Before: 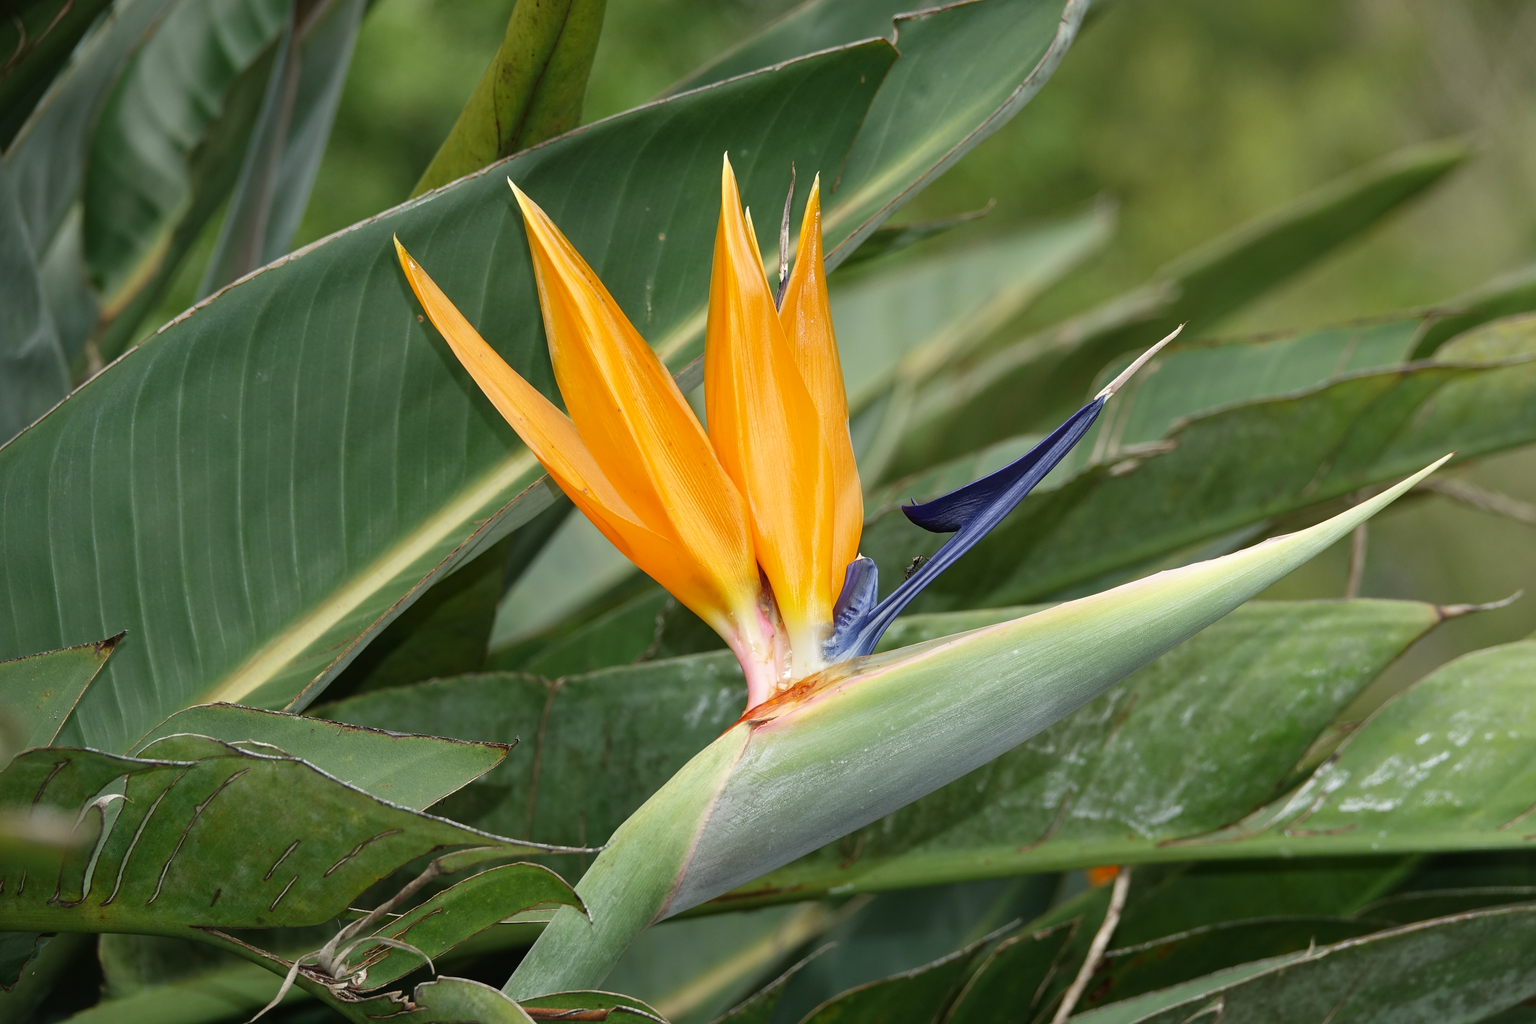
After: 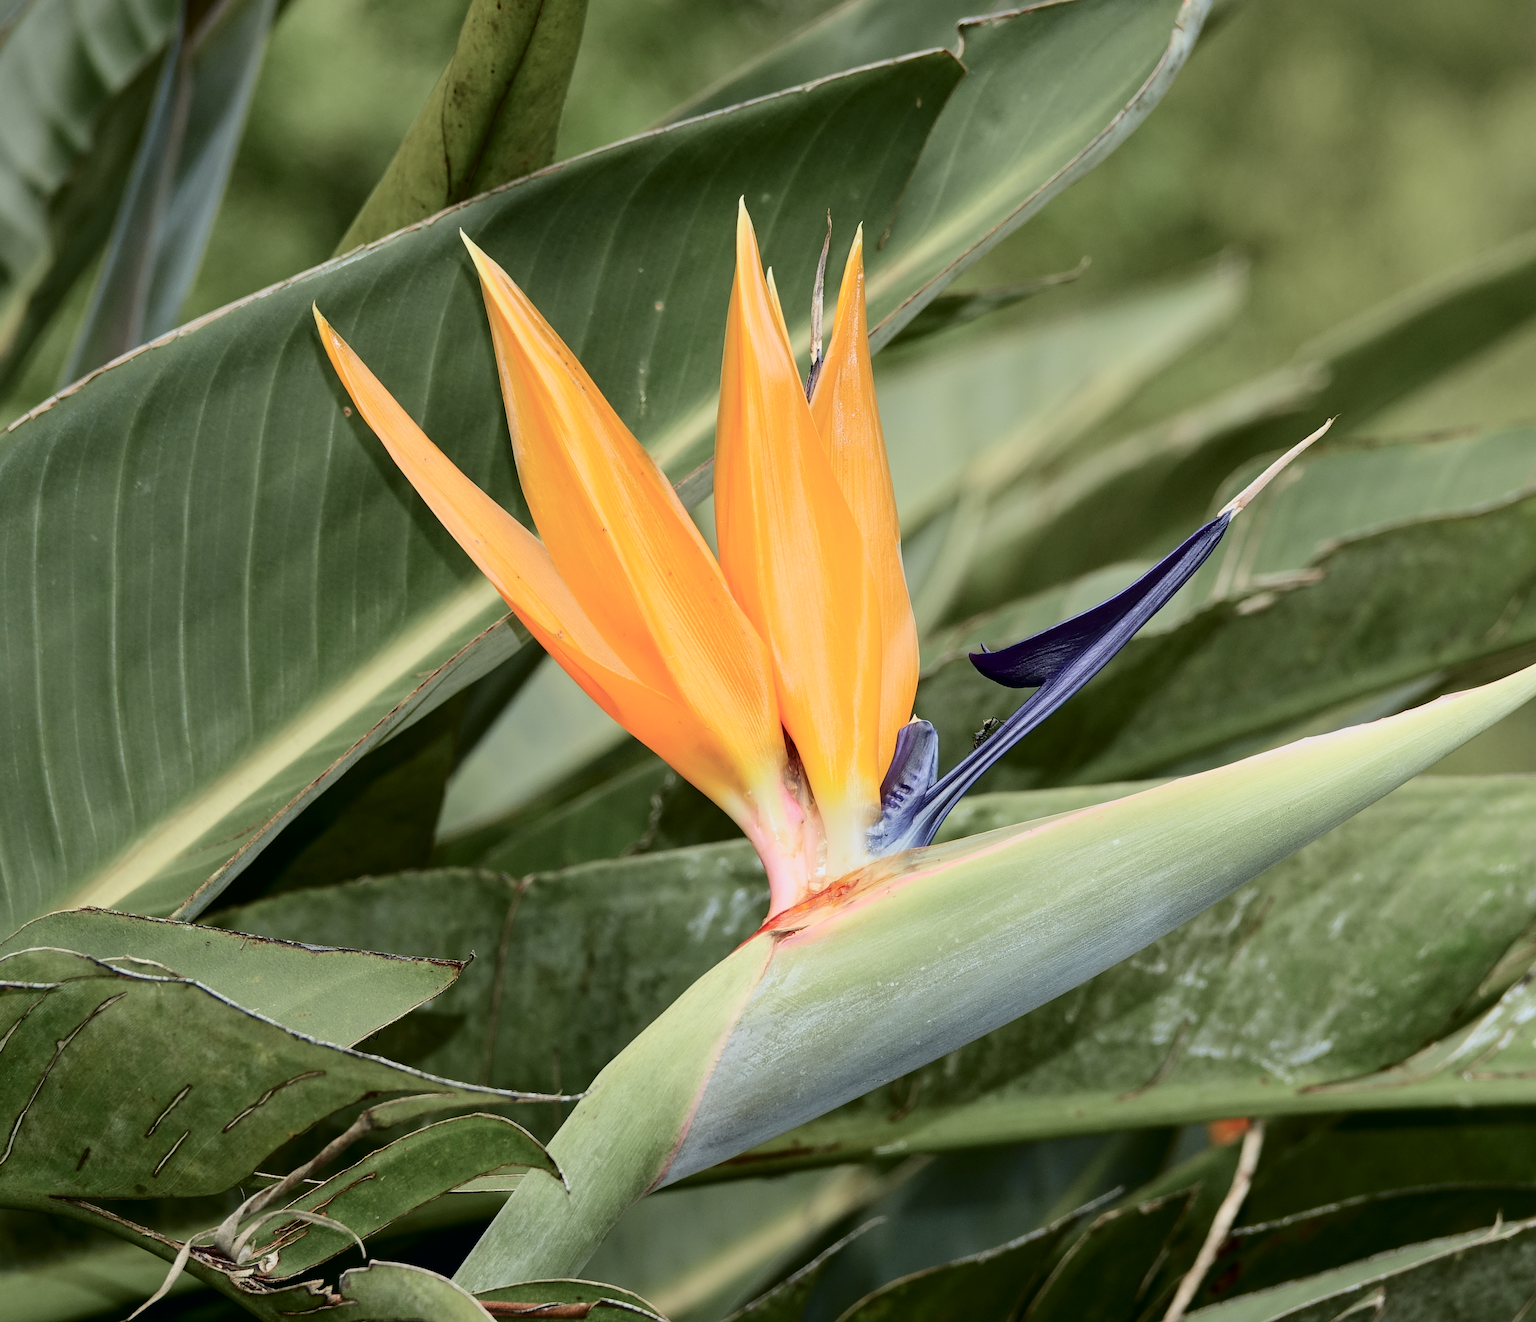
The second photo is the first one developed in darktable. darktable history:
tone curve: curves: ch0 [(0, 0) (0.049, 0.01) (0.154, 0.081) (0.491, 0.56) (0.739, 0.794) (0.992, 0.937)]; ch1 [(0, 0) (0.172, 0.123) (0.317, 0.272) (0.401, 0.422) (0.499, 0.497) (0.531, 0.54) (0.615, 0.603) (0.741, 0.783) (1, 1)]; ch2 [(0, 0) (0.411, 0.424) (0.462, 0.464) (0.502, 0.489) (0.544, 0.551) (0.686, 0.638) (1, 1)], color space Lab, independent channels, preserve colors none
crop: left 9.88%, right 12.664%
